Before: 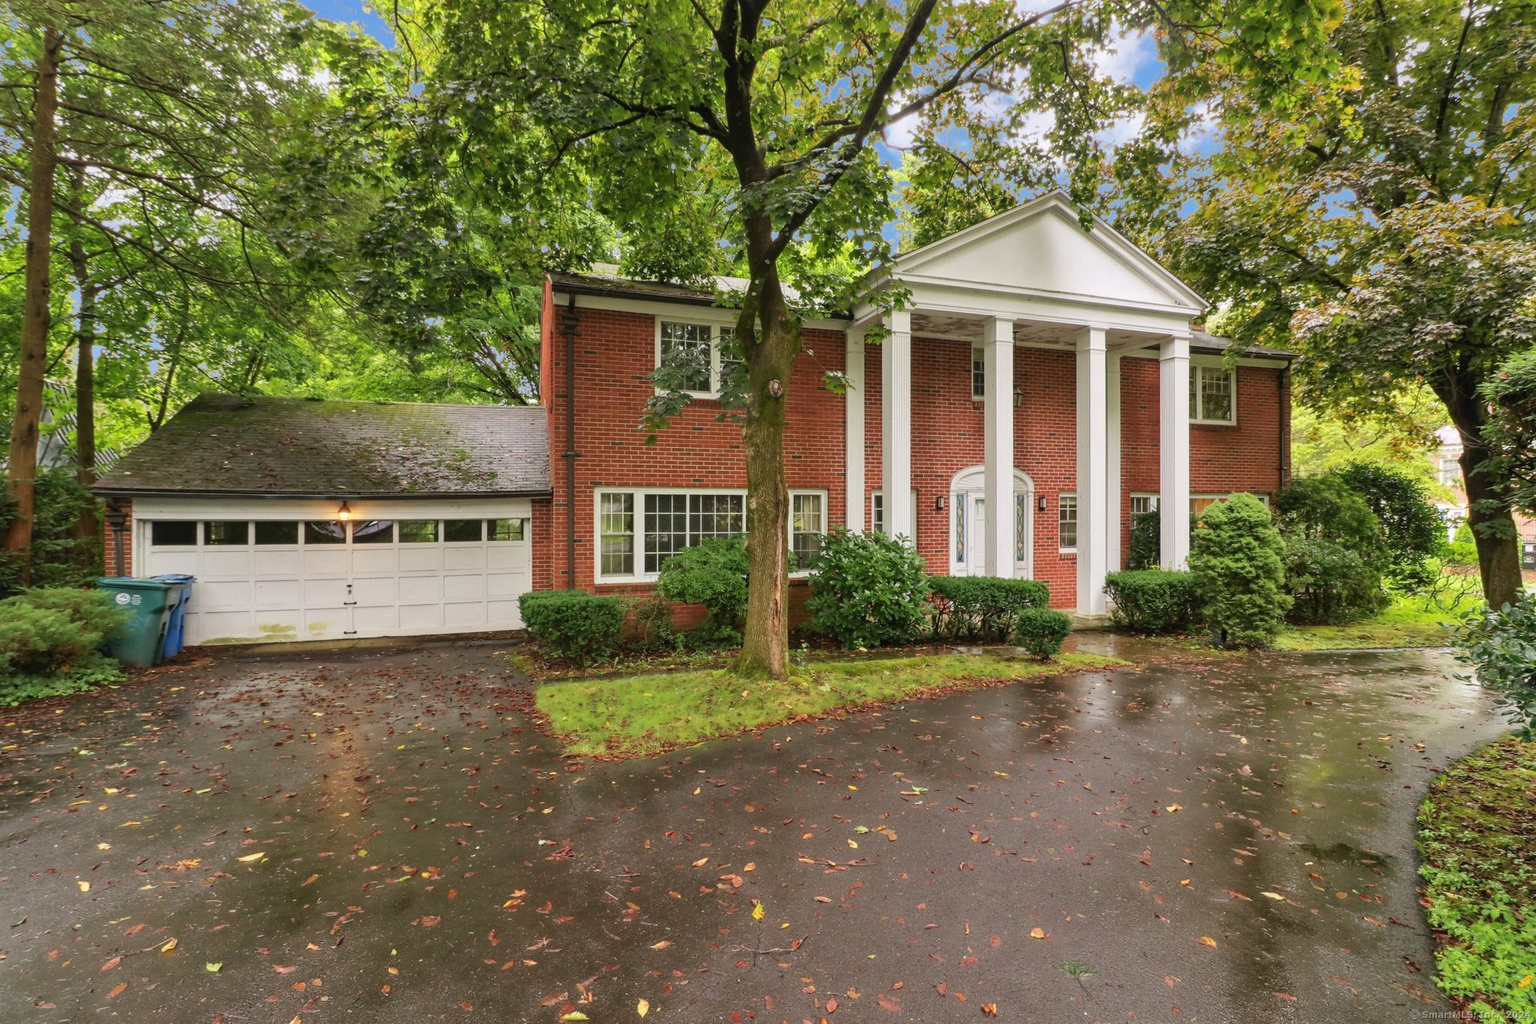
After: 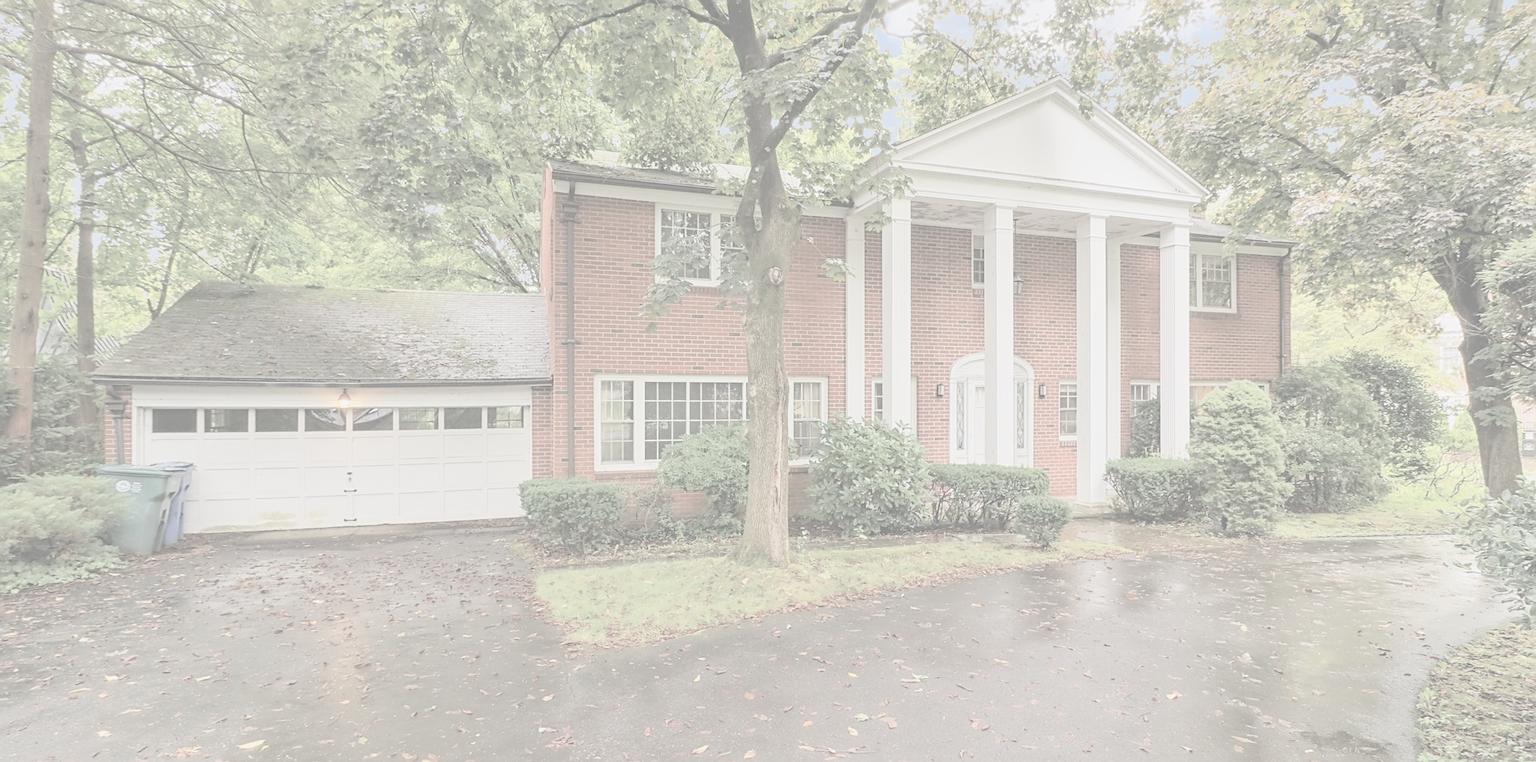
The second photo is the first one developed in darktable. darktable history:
crop: top 11.022%, bottom 13.913%
tone curve: curves: ch0 [(0, 0) (0.004, 0.001) (0.133, 0.112) (0.325, 0.362) (0.832, 0.893) (1, 1)], color space Lab, independent channels, preserve colors none
sharpen: on, module defaults
exposure: exposure 0.206 EV, compensate exposure bias true, compensate highlight preservation false
contrast brightness saturation: contrast -0.336, brightness 0.763, saturation -0.787
